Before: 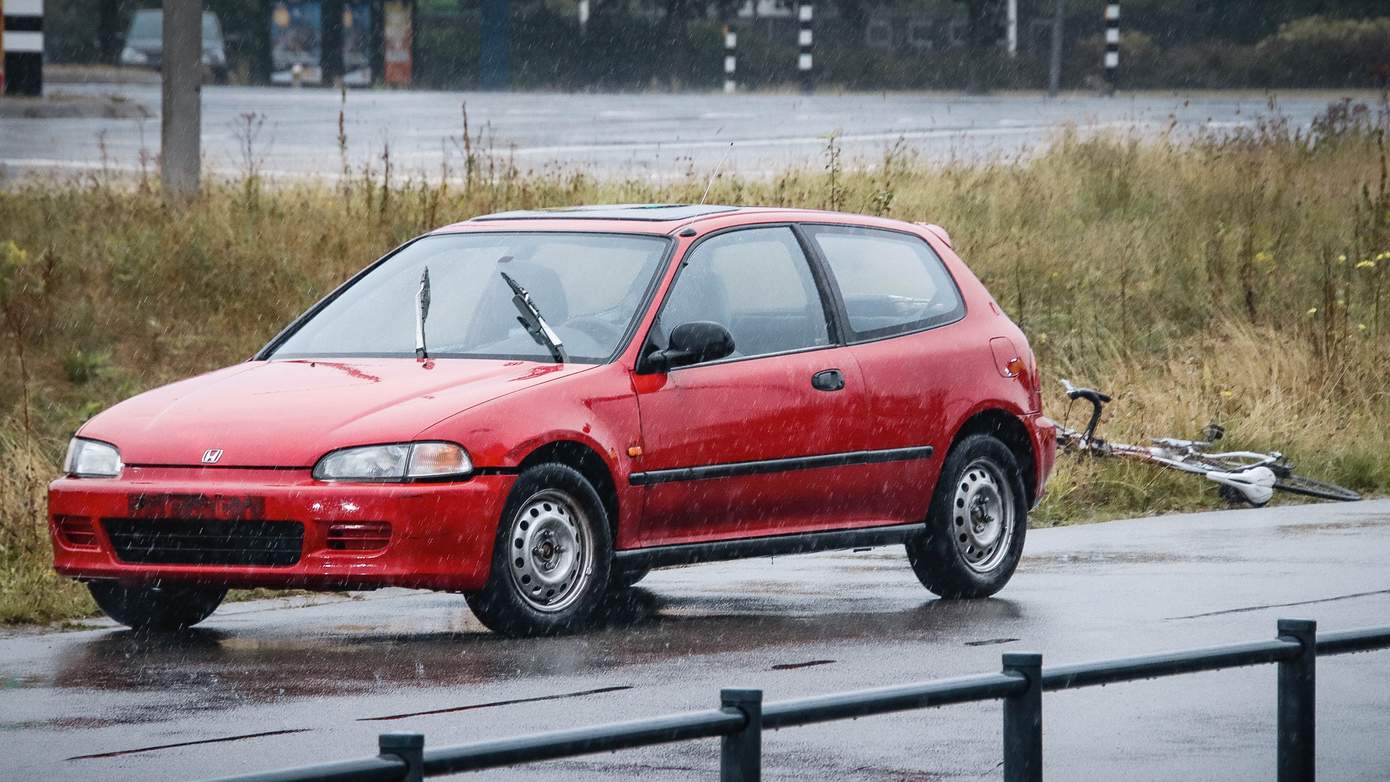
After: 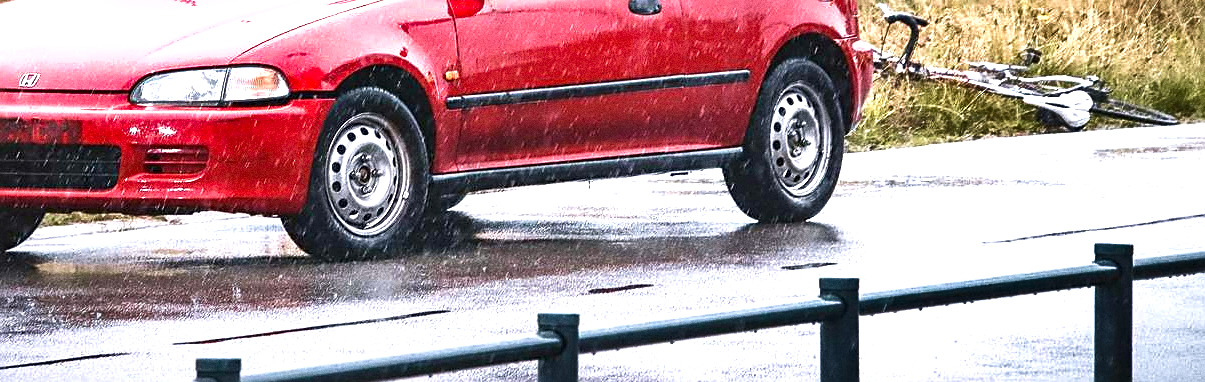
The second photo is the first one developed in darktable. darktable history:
exposure: black level correction 0, exposure 1.2 EV, compensate exposure bias true, compensate highlight preservation false
sharpen: on, module defaults
grain: coarseness 0.09 ISO
color correction: highlights a* 3.12, highlights b* -1.55, shadows a* -0.101, shadows b* 2.52, saturation 0.98
shadows and highlights: soften with gaussian
velvia: on, module defaults
crop and rotate: left 13.306%, top 48.129%, bottom 2.928%
